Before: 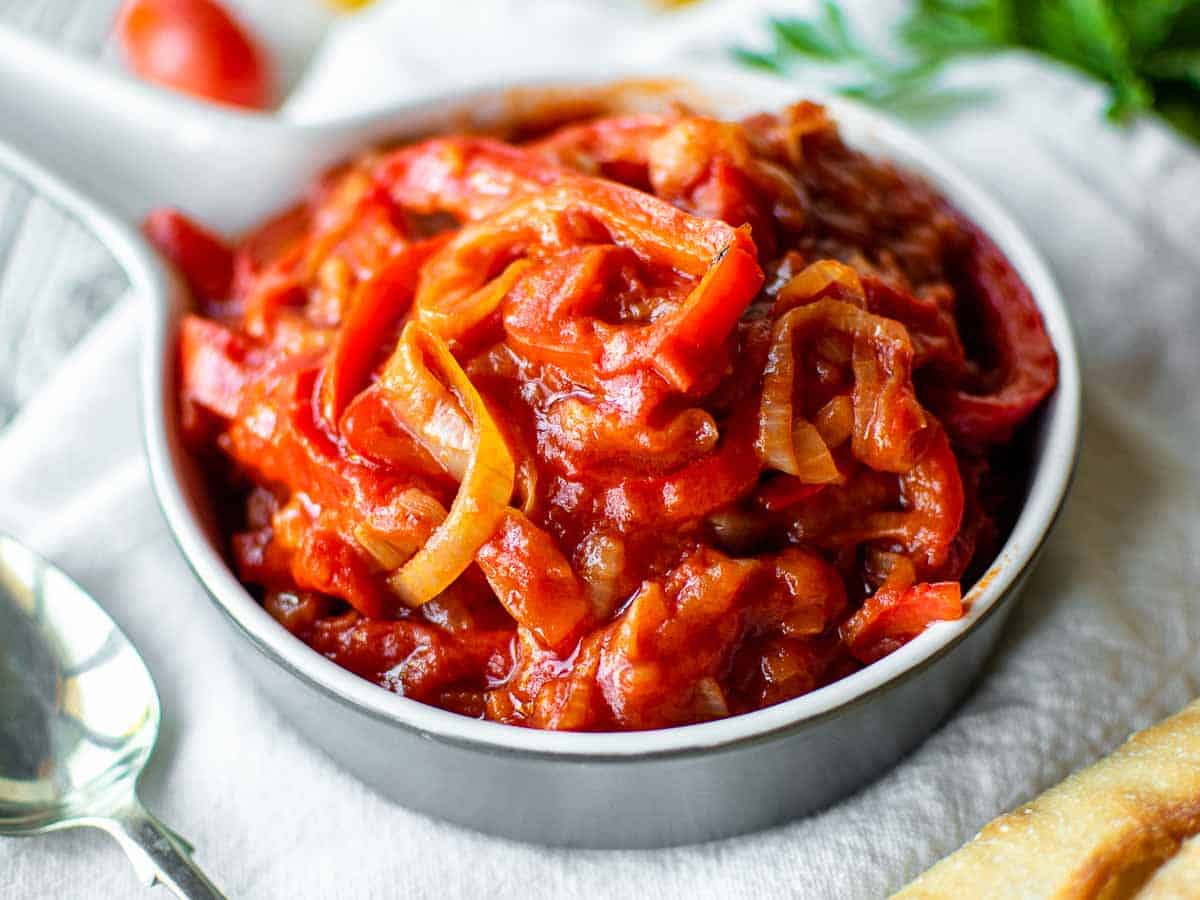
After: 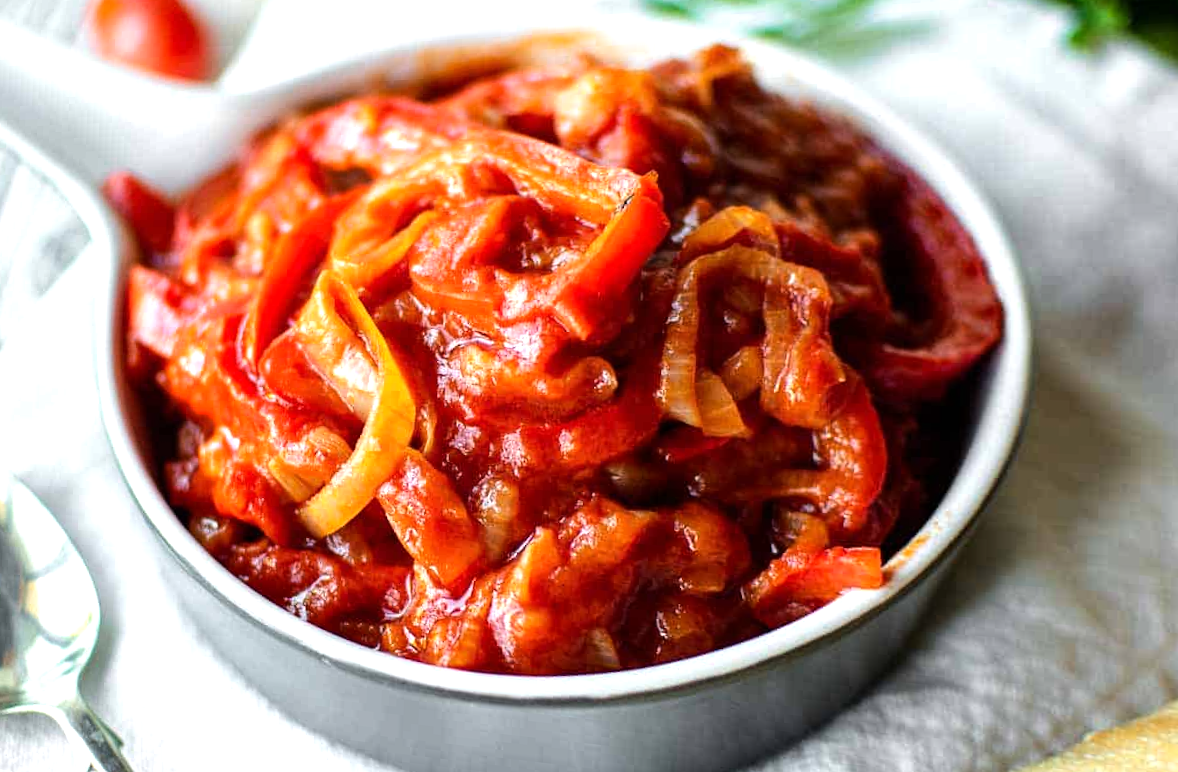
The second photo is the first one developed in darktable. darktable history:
tone equalizer: -8 EV -0.417 EV, -7 EV -0.389 EV, -6 EV -0.333 EV, -5 EV -0.222 EV, -3 EV 0.222 EV, -2 EV 0.333 EV, -1 EV 0.389 EV, +0 EV 0.417 EV, edges refinement/feathering 500, mask exposure compensation -1.25 EV, preserve details no
rotate and perspective: rotation 1.69°, lens shift (vertical) -0.023, lens shift (horizontal) -0.291, crop left 0.025, crop right 0.988, crop top 0.092, crop bottom 0.842
